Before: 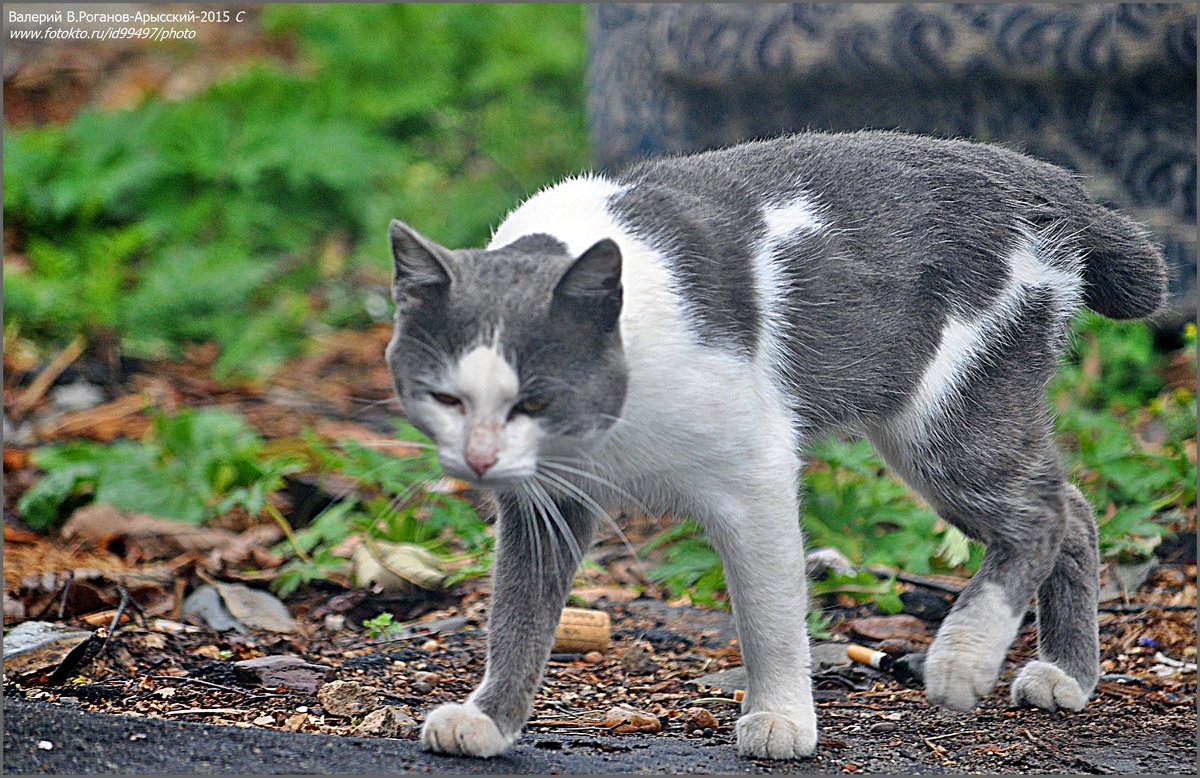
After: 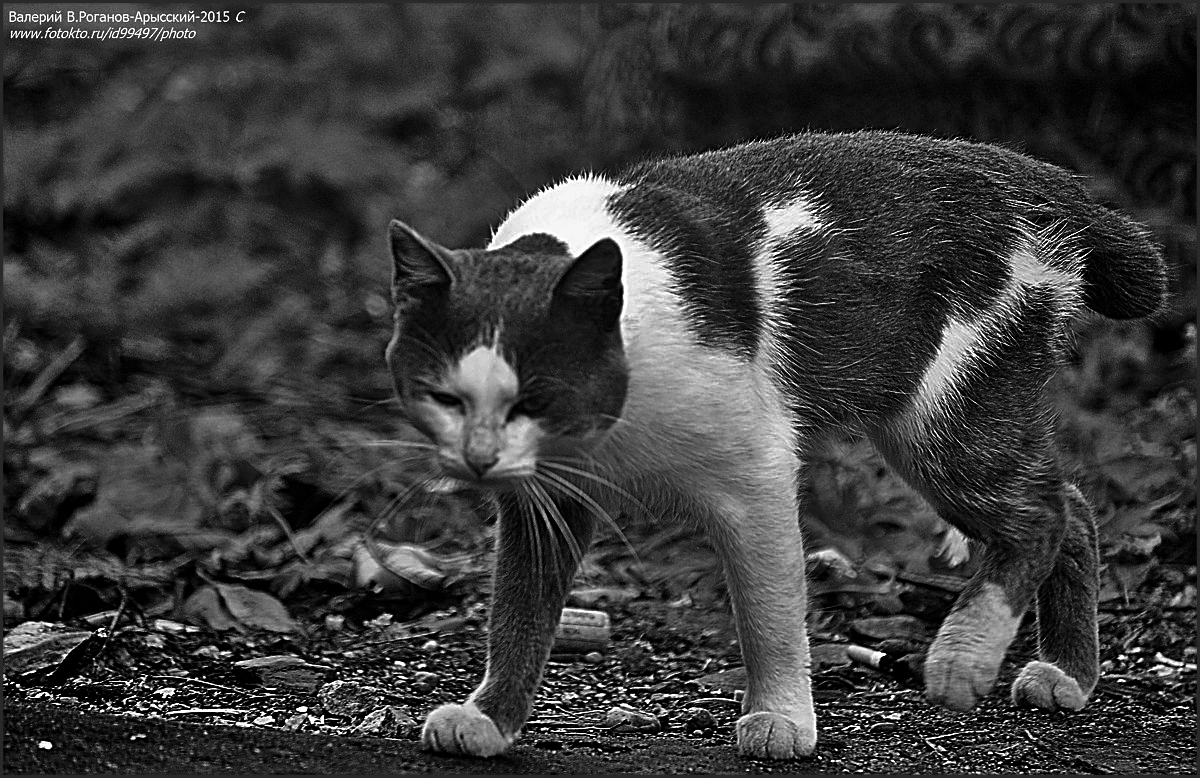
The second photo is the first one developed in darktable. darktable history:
contrast brightness saturation: contrast -0.027, brightness -0.576, saturation -0.995
sharpen: on, module defaults
